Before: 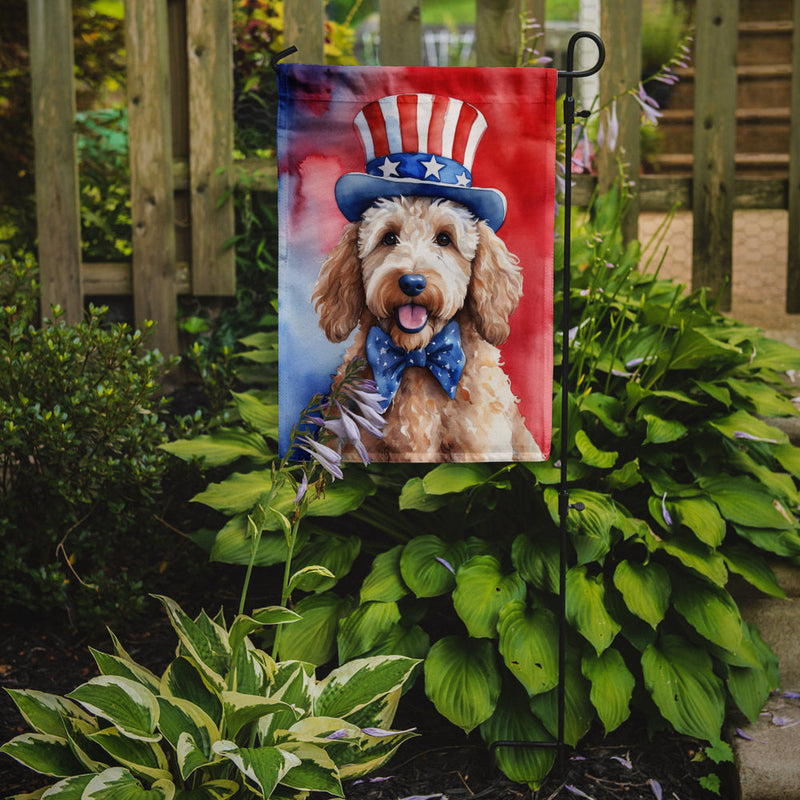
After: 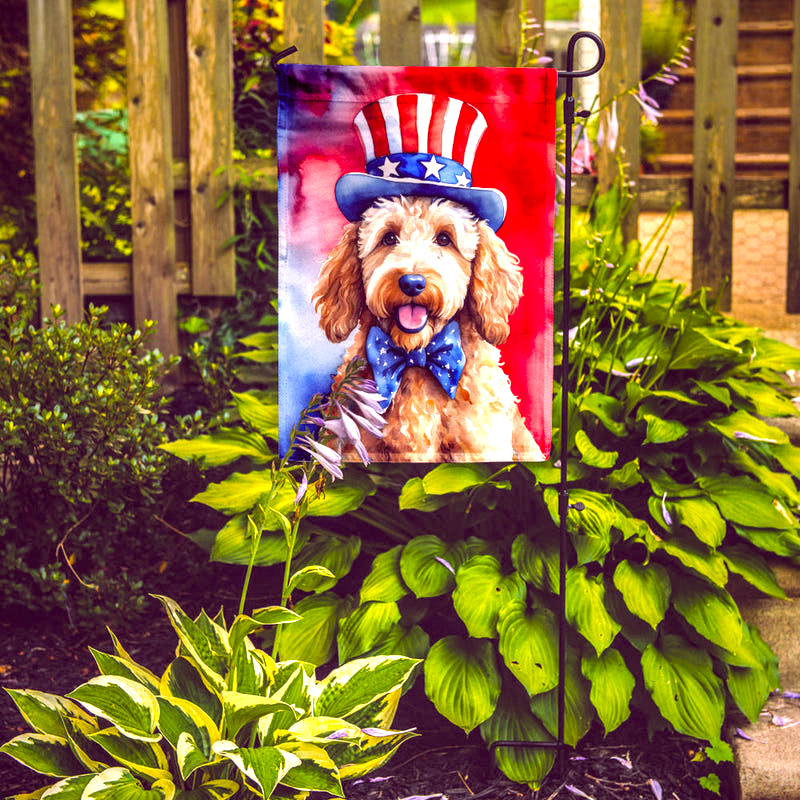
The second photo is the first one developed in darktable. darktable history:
local contrast: detail 130%
color balance rgb: shadows lift › chroma 6.43%, shadows lift › hue 305.74°, highlights gain › chroma 2.43%, highlights gain › hue 35.74°, global offset › chroma 0.28%, global offset › hue 320.29°, linear chroma grading › global chroma 5.5%, perceptual saturation grading › global saturation 30%, contrast 5.15%
graduated density: on, module defaults
exposure: black level correction 0, exposure 1.45 EV, compensate exposure bias true, compensate highlight preservation false
